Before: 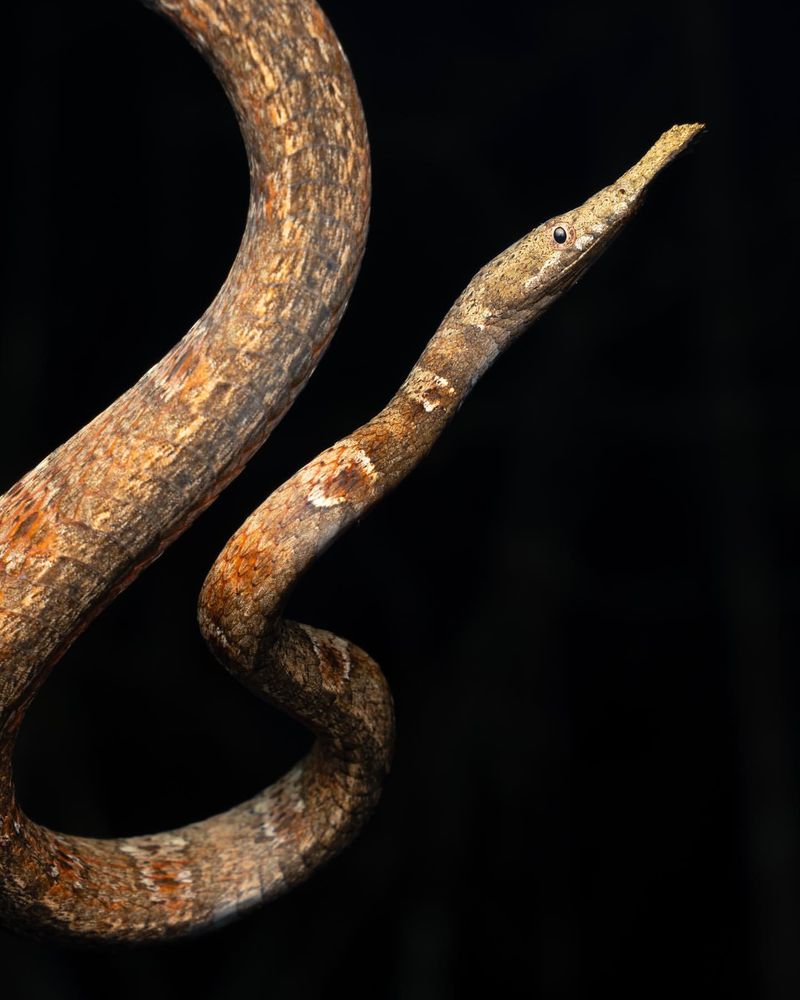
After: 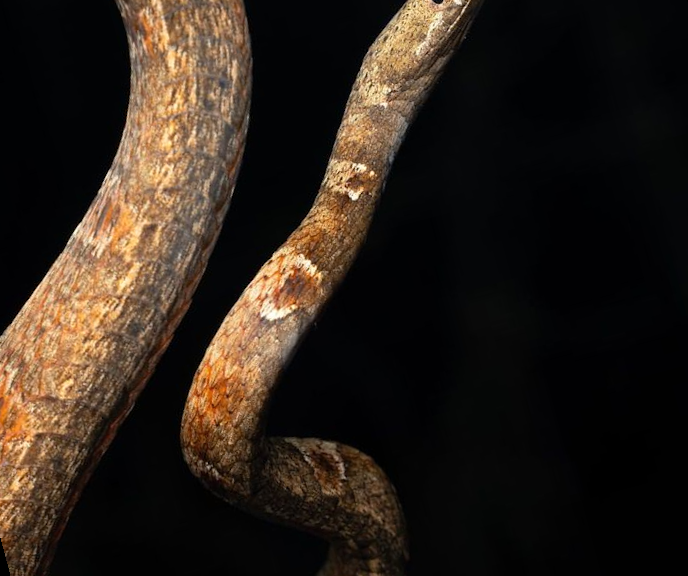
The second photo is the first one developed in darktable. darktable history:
crop: left 7.598%, right 7.873%
rotate and perspective: rotation -14.8°, crop left 0.1, crop right 0.903, crop top 0.25, crop bottom 0.748
